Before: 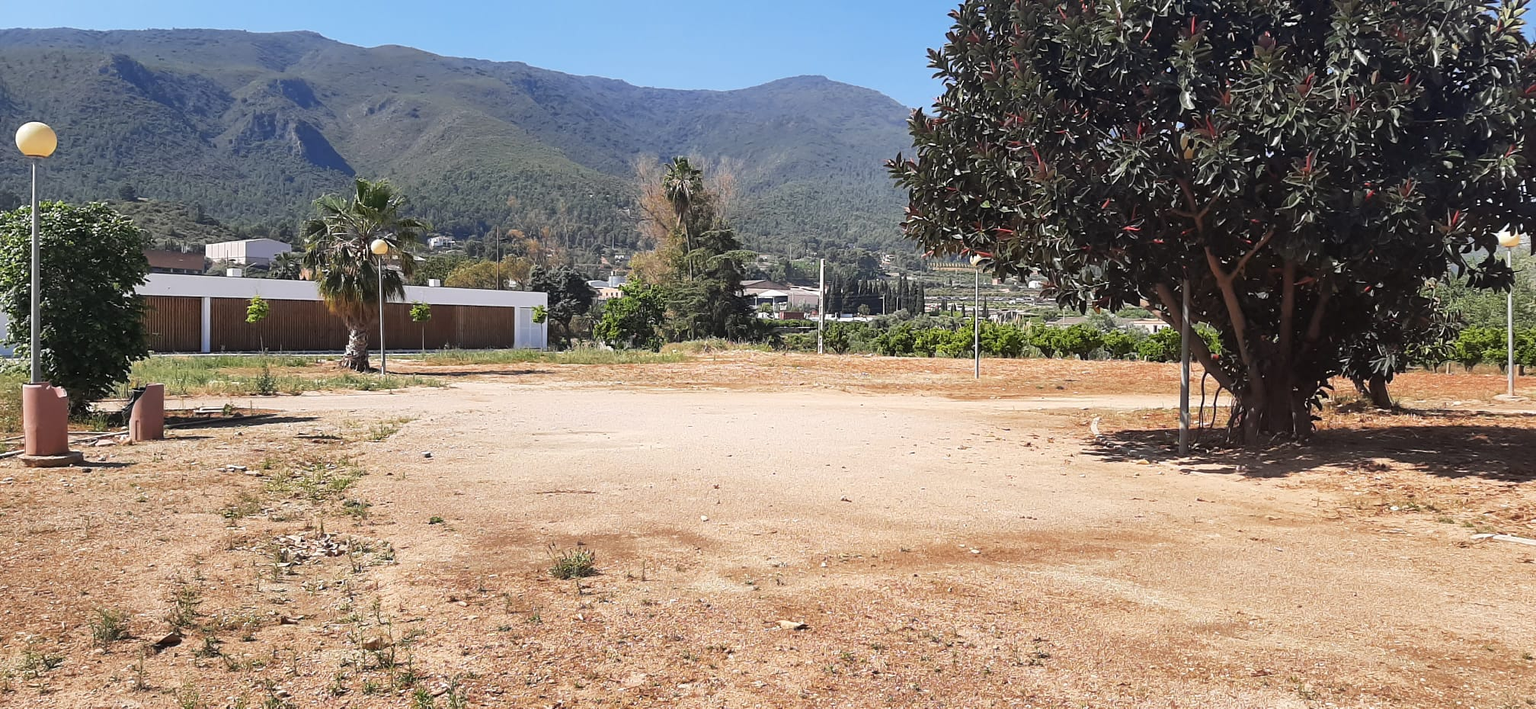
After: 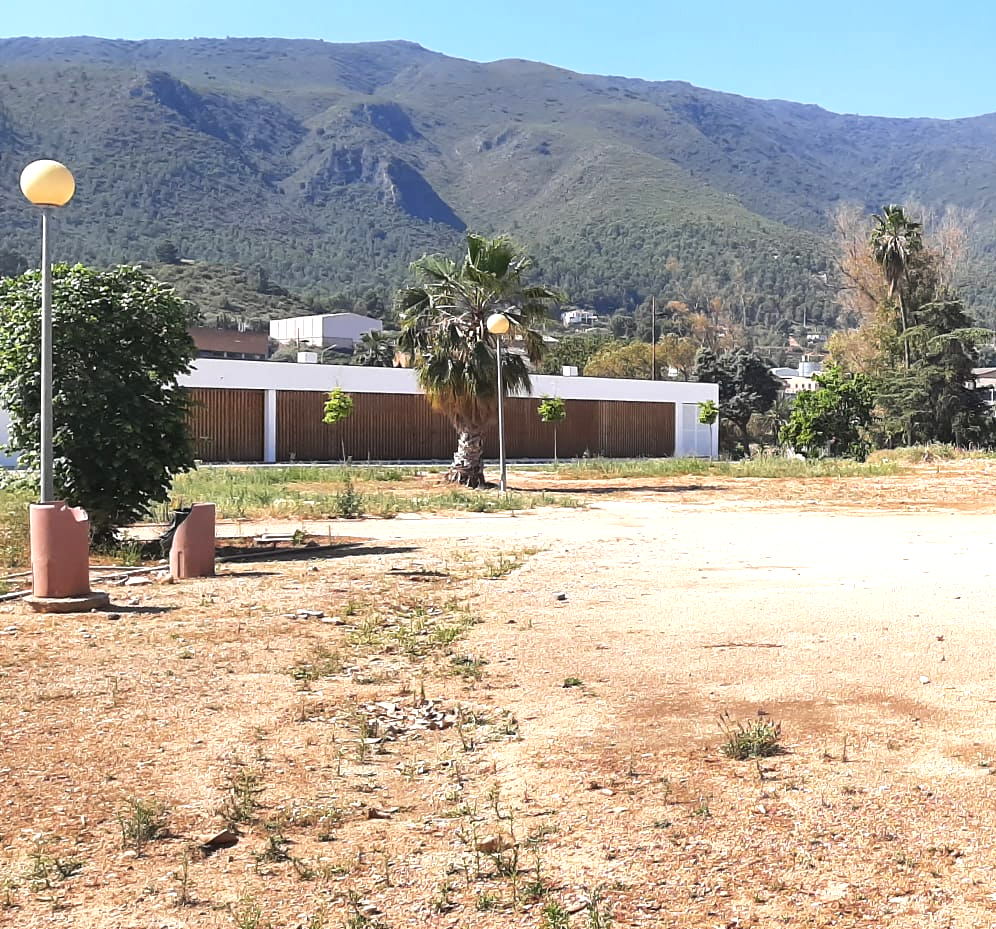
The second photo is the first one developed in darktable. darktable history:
exposure: exposure 0.518 EV, compensate exposure bias true, compensate highlight preservation false
tone equalizer: edges refinement/feathering 500, mask exposure compensation -1.26 EV, preserve details no
crop and rotate: left 0.032%, top 0%, right 50.555%
